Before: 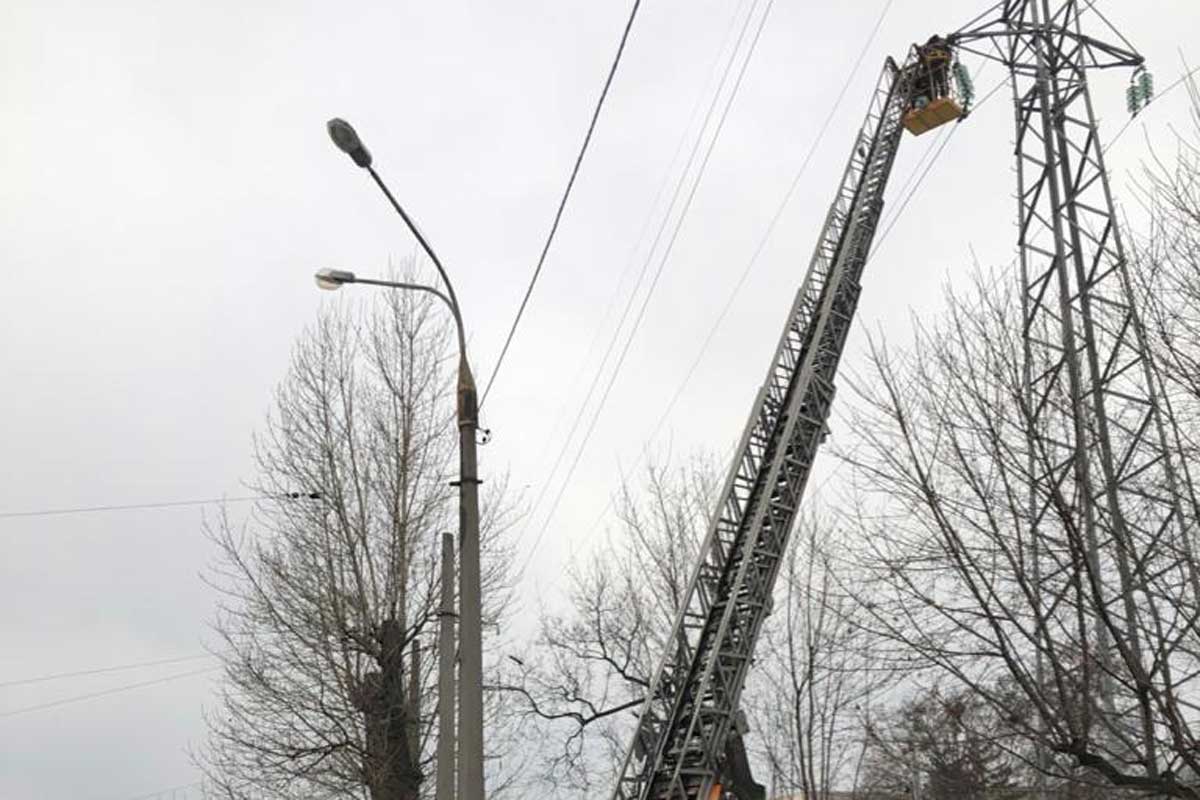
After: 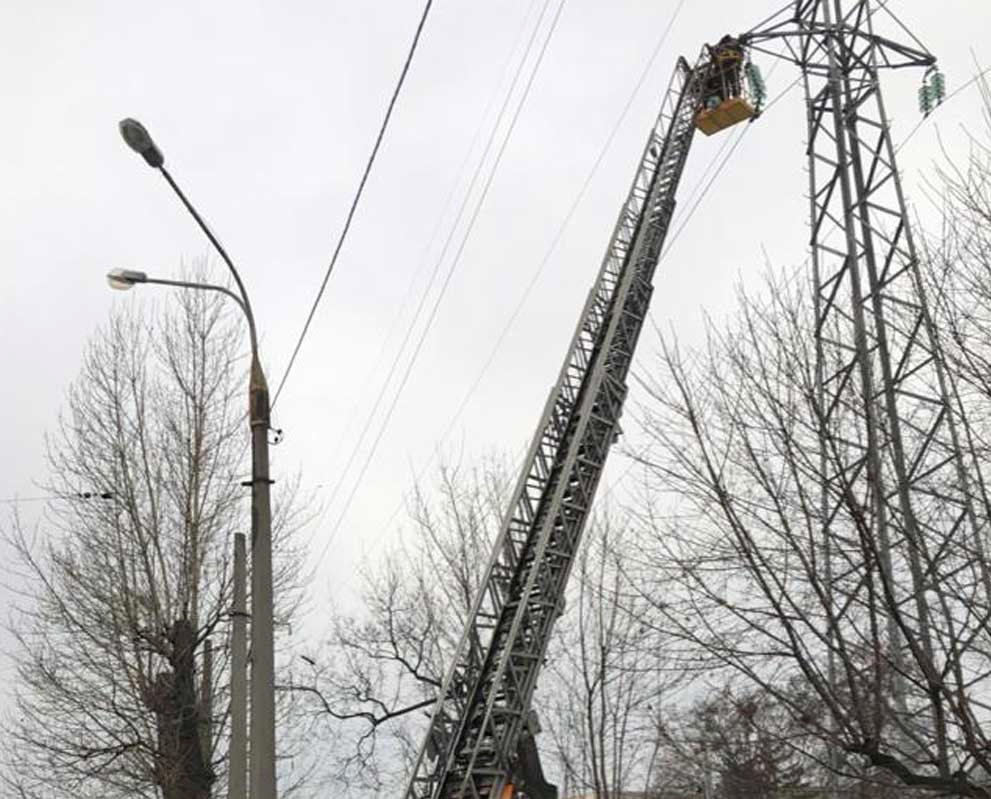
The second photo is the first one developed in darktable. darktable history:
crop: left 17.411%, bottom 0.016%
contrast brightness saturation: contrast 0.04, saturation 0.073
